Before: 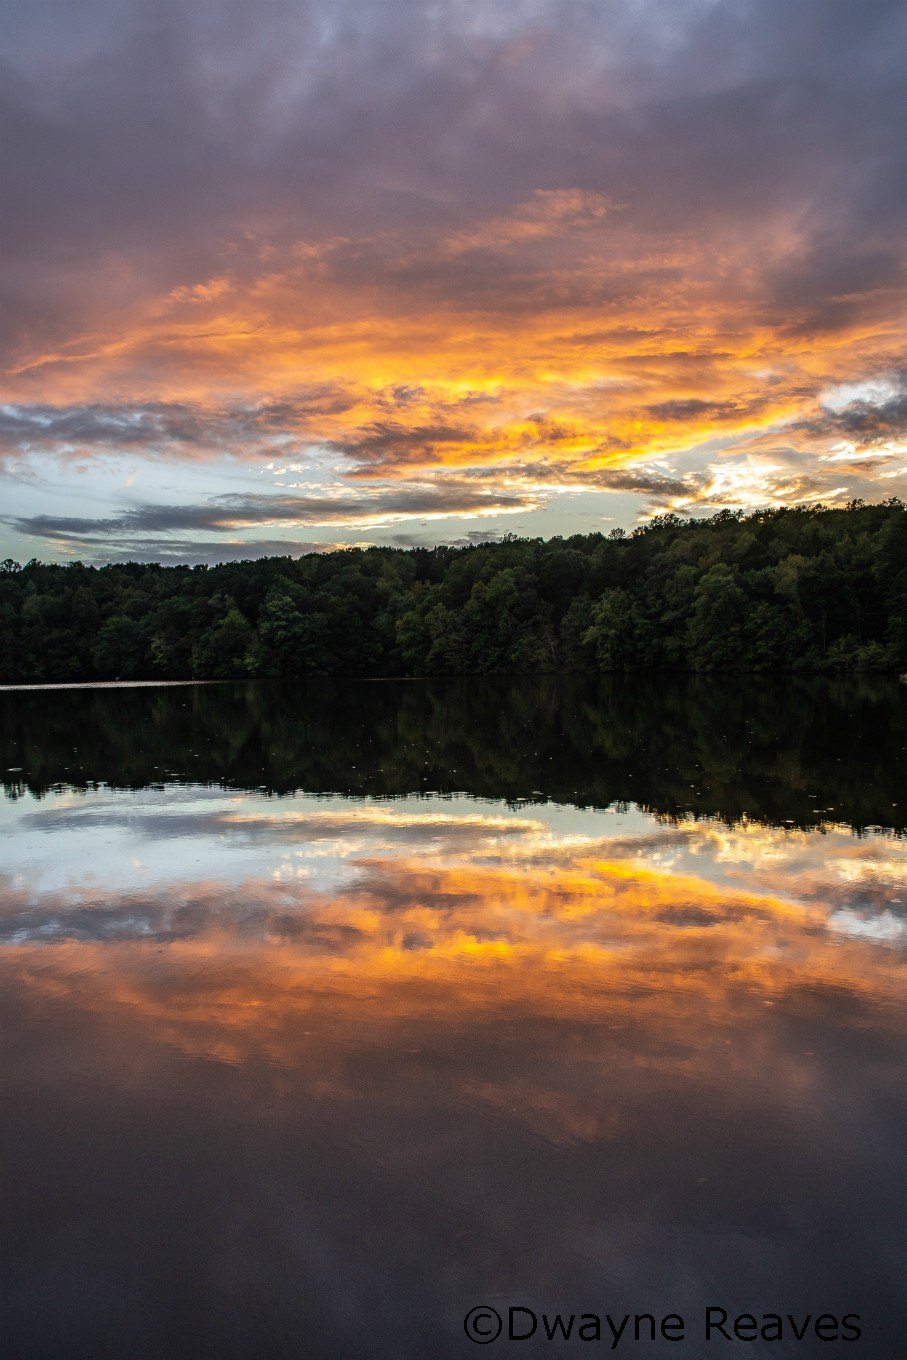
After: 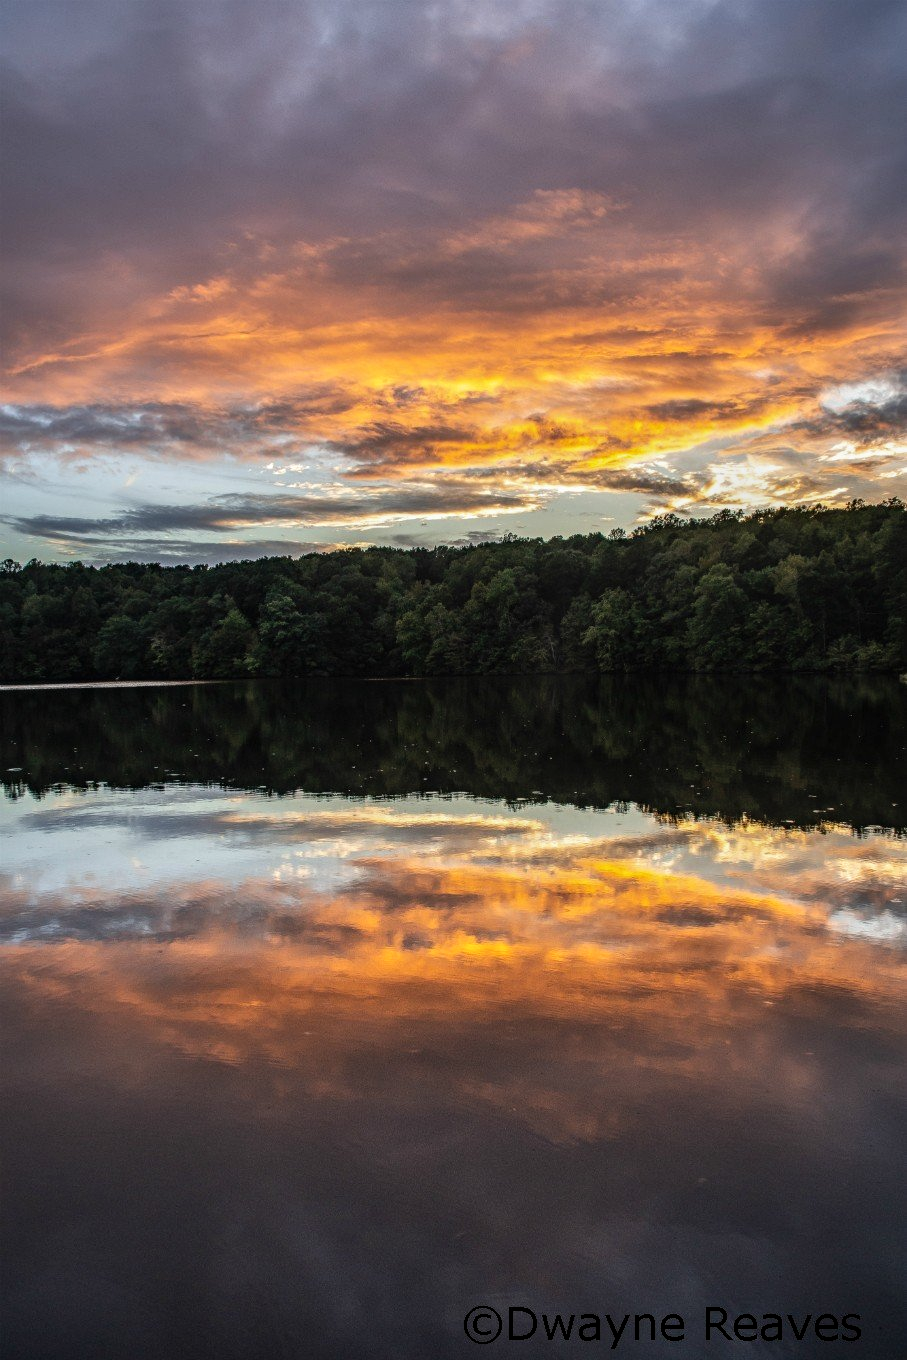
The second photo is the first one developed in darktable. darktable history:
local contrast: on, module defaults
tone equalizer: -8 EV -0.002 EV, -7 EV 0.005 EV, -6 EV -0.009 EV, -5 EV 0.011 EV, -4 EV -0.012 EV, -3 EV 0.007 EV, -2 EV -0.062 EV, -1 EV -0.293 EV, +0 EV -0.582 EV, smoothing diameter 2%, edges refinement/feathering 20, mask exposure compensation -1.57 EV, filter diffusion 5
